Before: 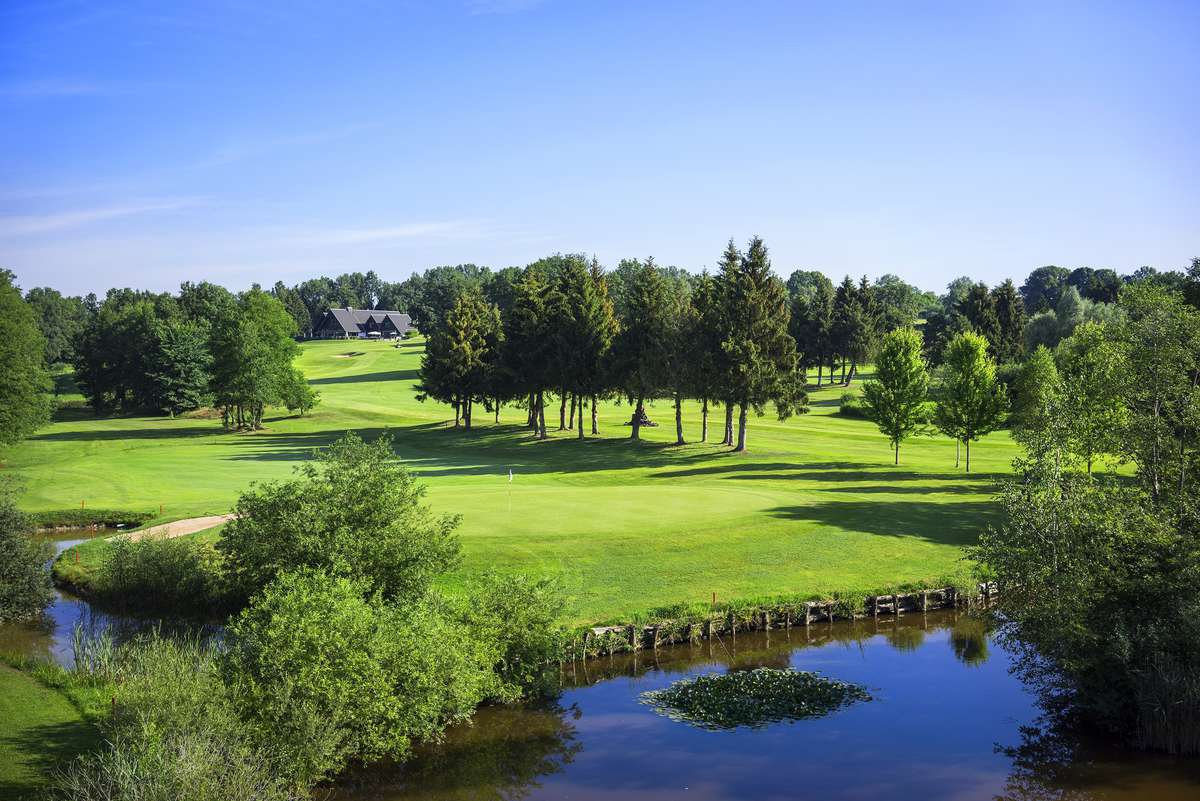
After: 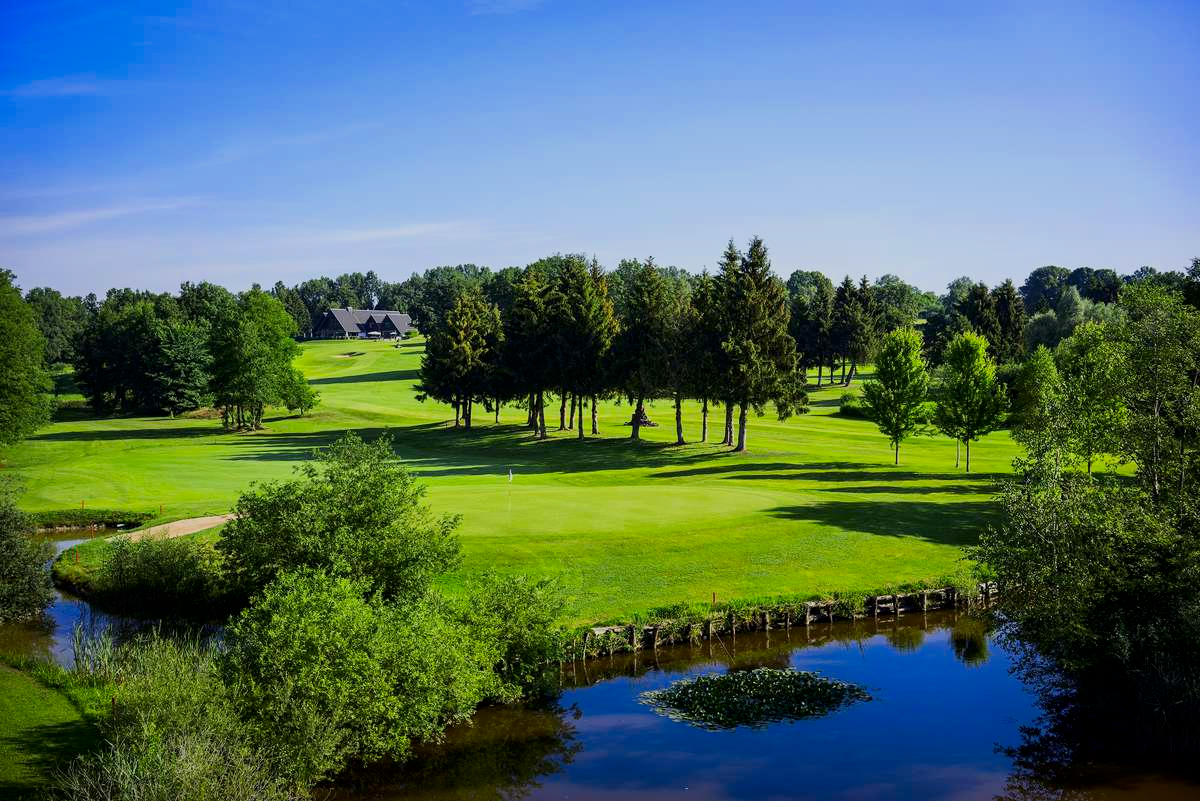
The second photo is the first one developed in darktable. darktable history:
contrast brightness saturation: contrast 0.119, brightness -0.119, saturation 0.195
filmic rgb: middle gray luminance 18.26%, black relative exposure -8.91 EV, white relative exposure 3.69 EV, target black luminance 0%, hardness 4.86, latitude 67.64%, contrast 0.958, highlights saturation mix 19.25%, shadows ↔ highlights balance 22.17%, color science v6 (2022)
